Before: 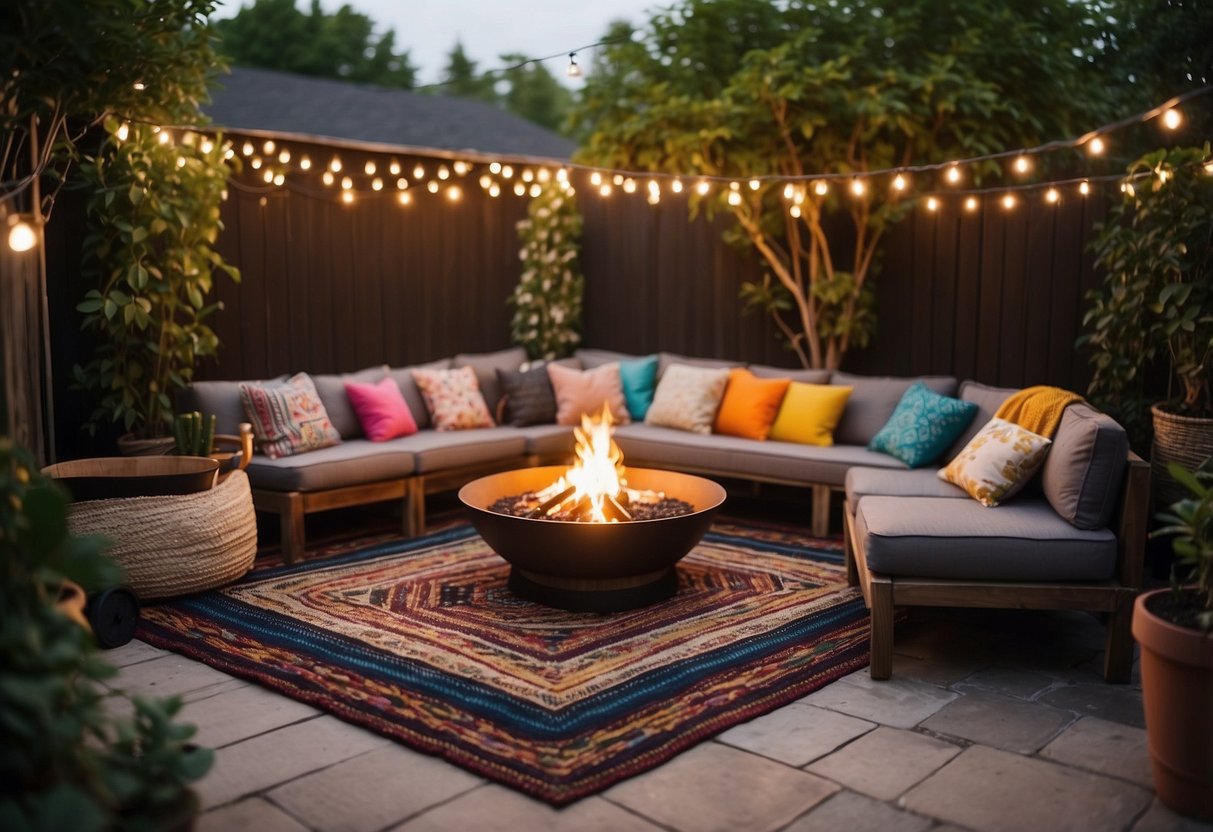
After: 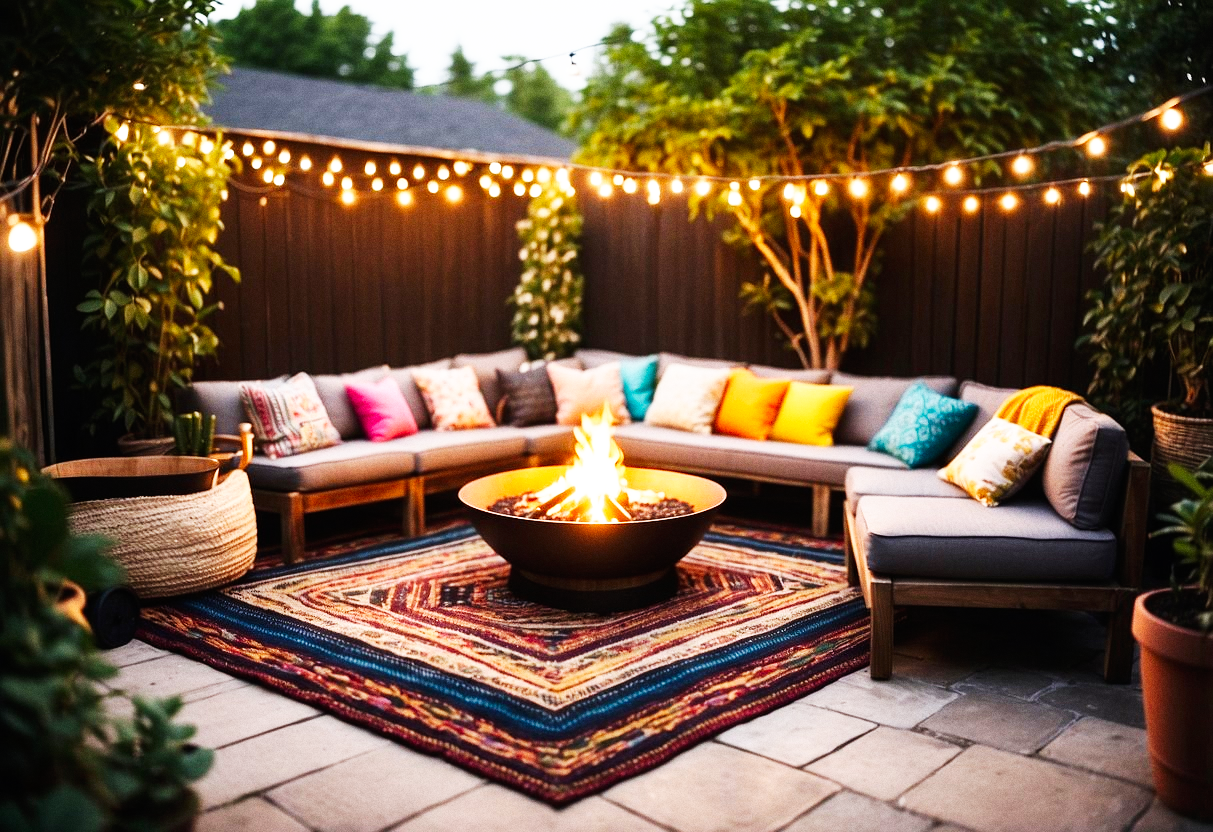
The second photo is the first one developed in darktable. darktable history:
exposure: black level correction 0, exposure 0.2 EV, compensate exposure bias true, compensate highlight preservation false
base curve: curves: ch0 [(0, 0) (0.007, 0.004) (0.027, 0.03) (0.046, 0.07) (0.207, 0.54) (0.442, 0.872) (0.673, 0.972) (1, 1)], preserve colors none
grain: coarseness 0.47 ISO
tone equalizer: on, module defaults
